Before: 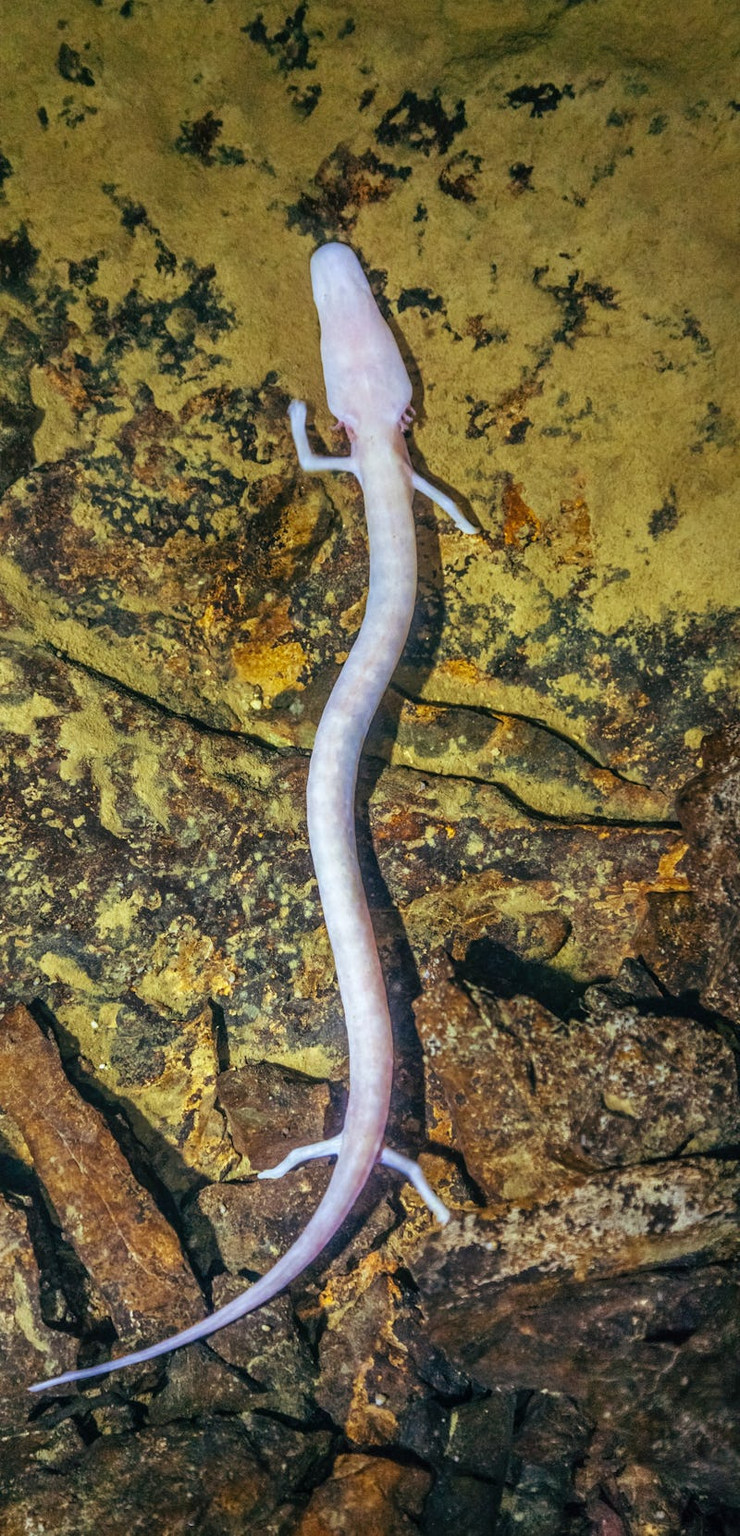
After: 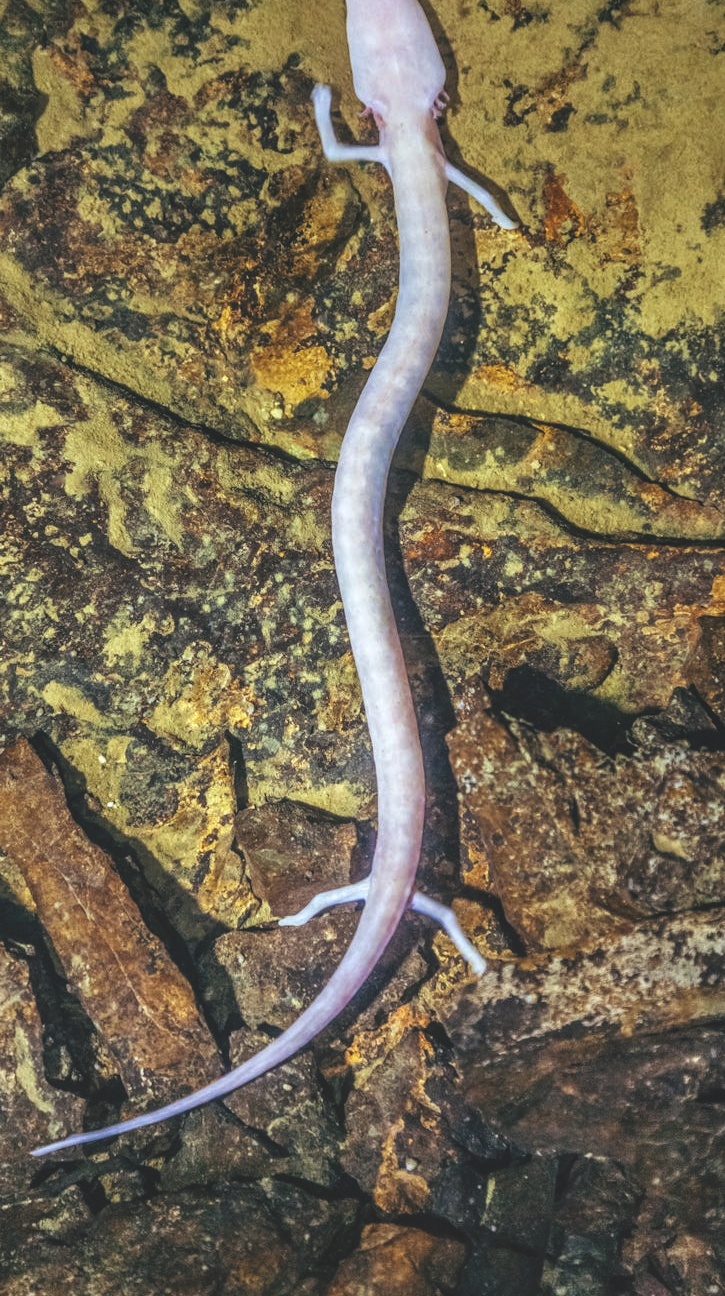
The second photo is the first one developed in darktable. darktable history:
crop: top 21.013%, right 9.34%, bottom 0.293%
local contrast: detail 130%
exposure: black level correction -0.026, exposure -0.119 EV, compensate highlight preservation false
